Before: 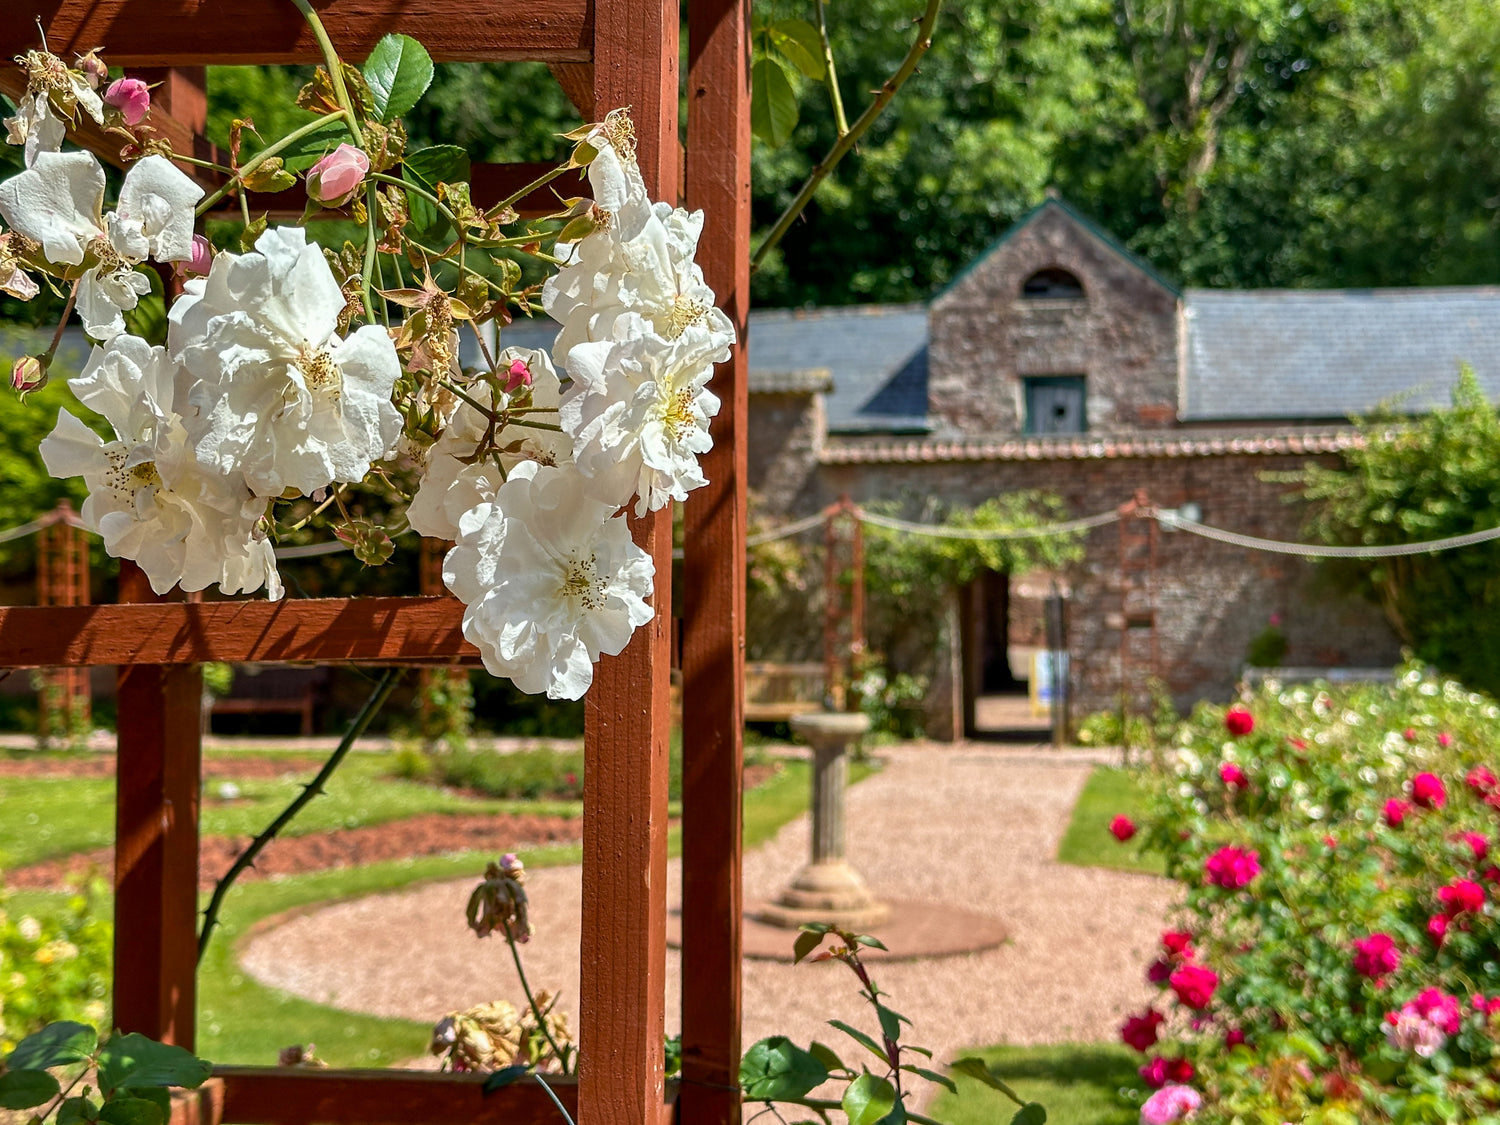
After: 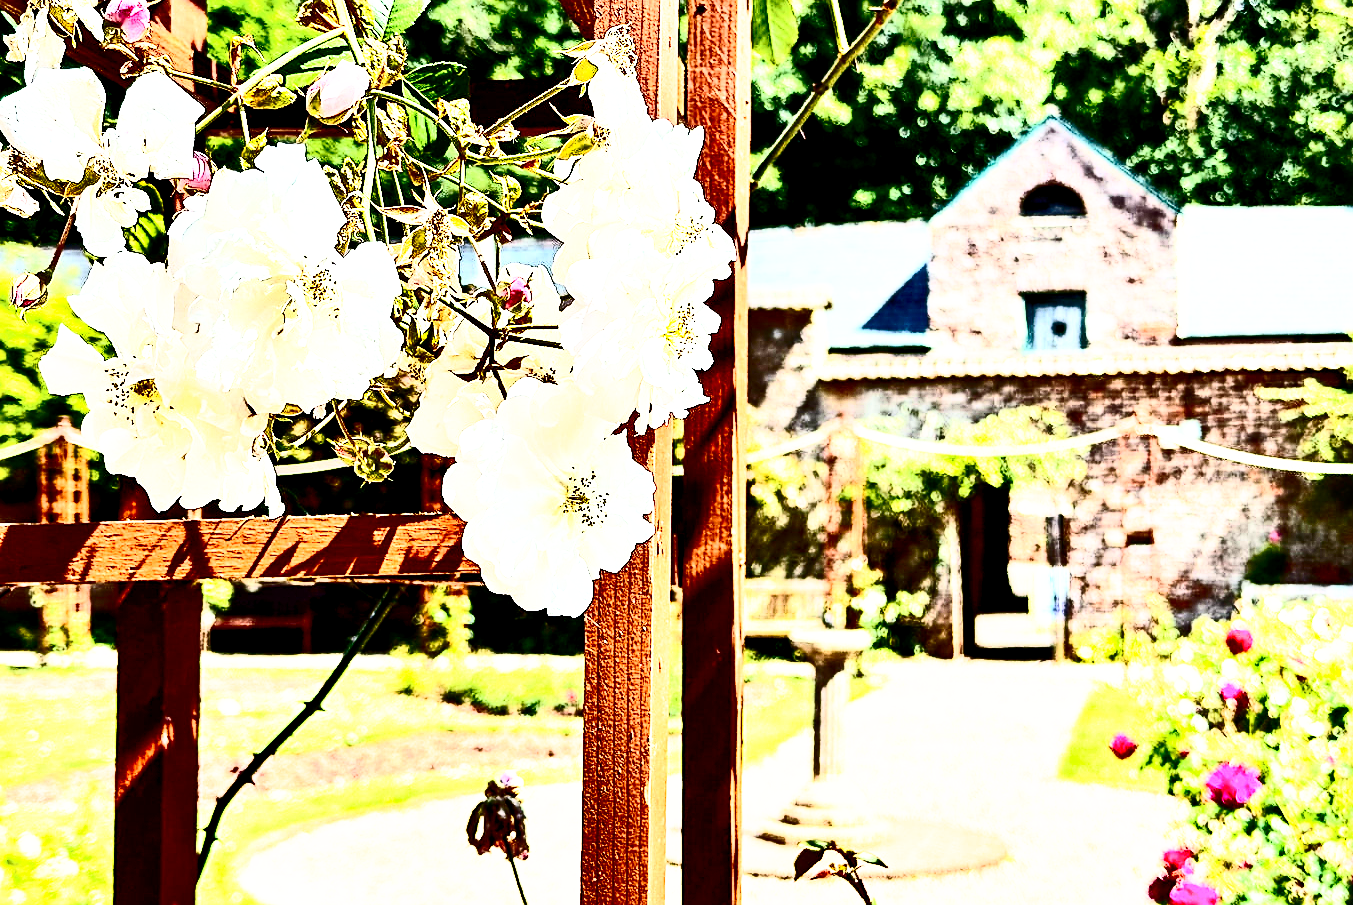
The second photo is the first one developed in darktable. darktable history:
contrast equalizer: octaves 7, y [[0.6 ×6], [0.55 ×6], [0 ×6], [0 ×6], [0 ×6]]
base curve: curves: ch0 [(0, 0) (0.012, 0.01) (0.073, 0.168) (0.31, 0.711) (0.645, 0.957) (1, 1)], preserve colors none
tone equalizer: edges refinement/feathering 500, mask exposure compensation -1.57 EV, preserve details no
crop: top 7.39%, right 9.734%, bottom 12.102%
contrast brightness saturation: contrast 0.949, brightness 0.204
exposure: exposure 0.609 EV, compensate highlight preservation false
sharpen: on, module defaults
